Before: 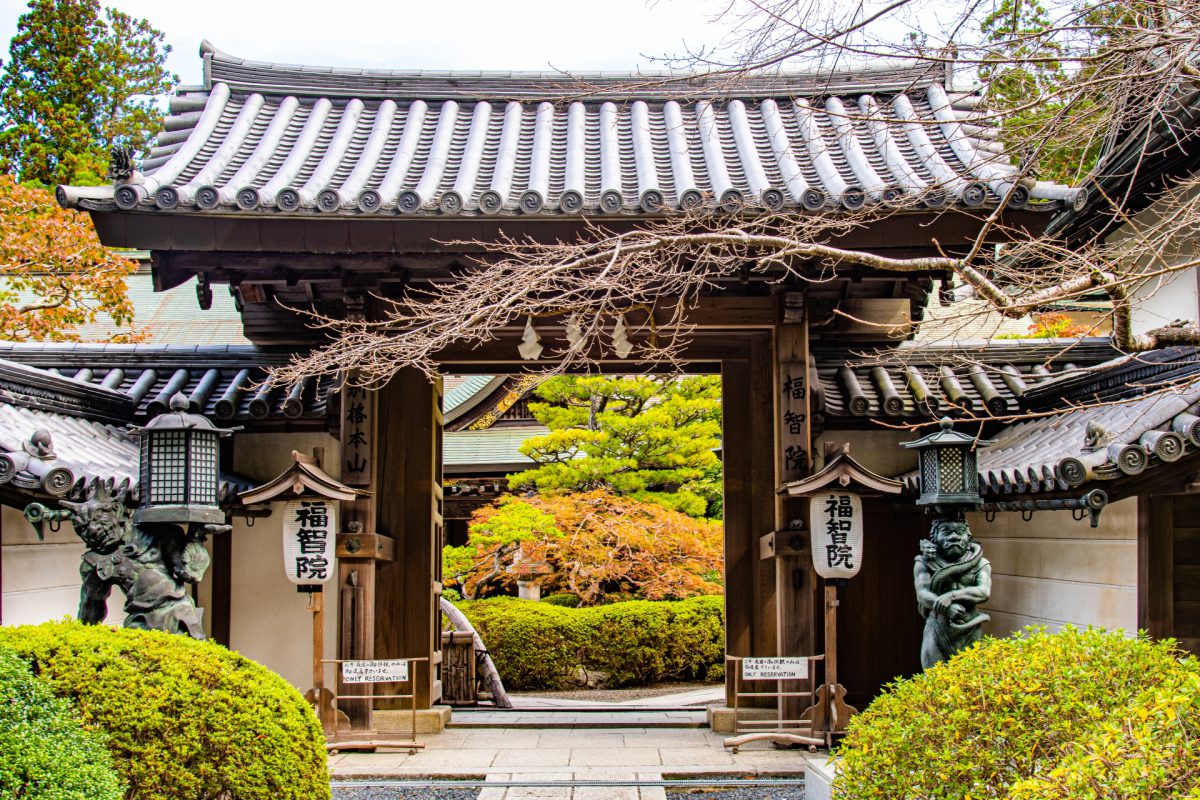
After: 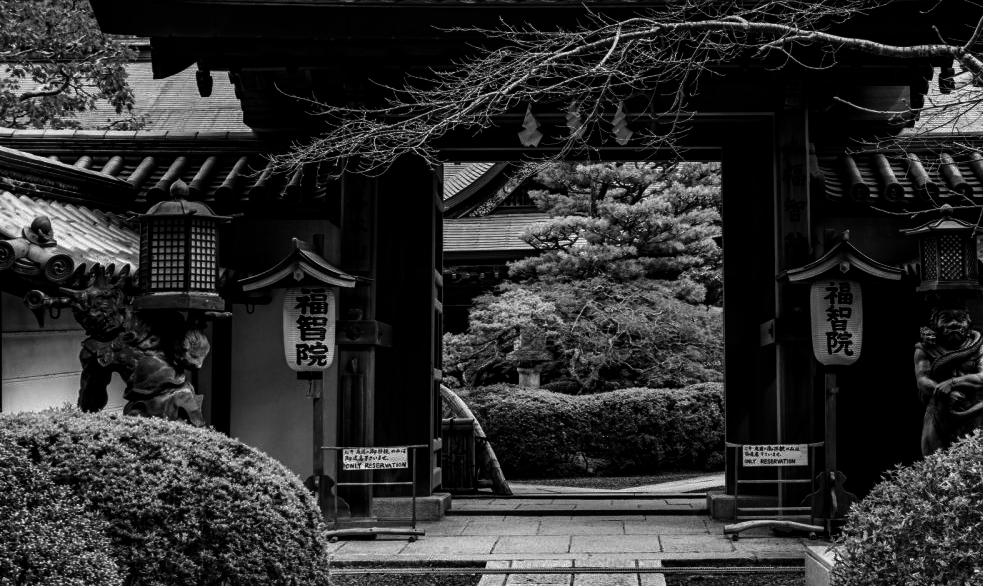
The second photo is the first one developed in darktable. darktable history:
crop: top 26.71%, right 18.019%
contrast brightness saturation: contrast 0.016, brightness -0.999, saturation -0.999
